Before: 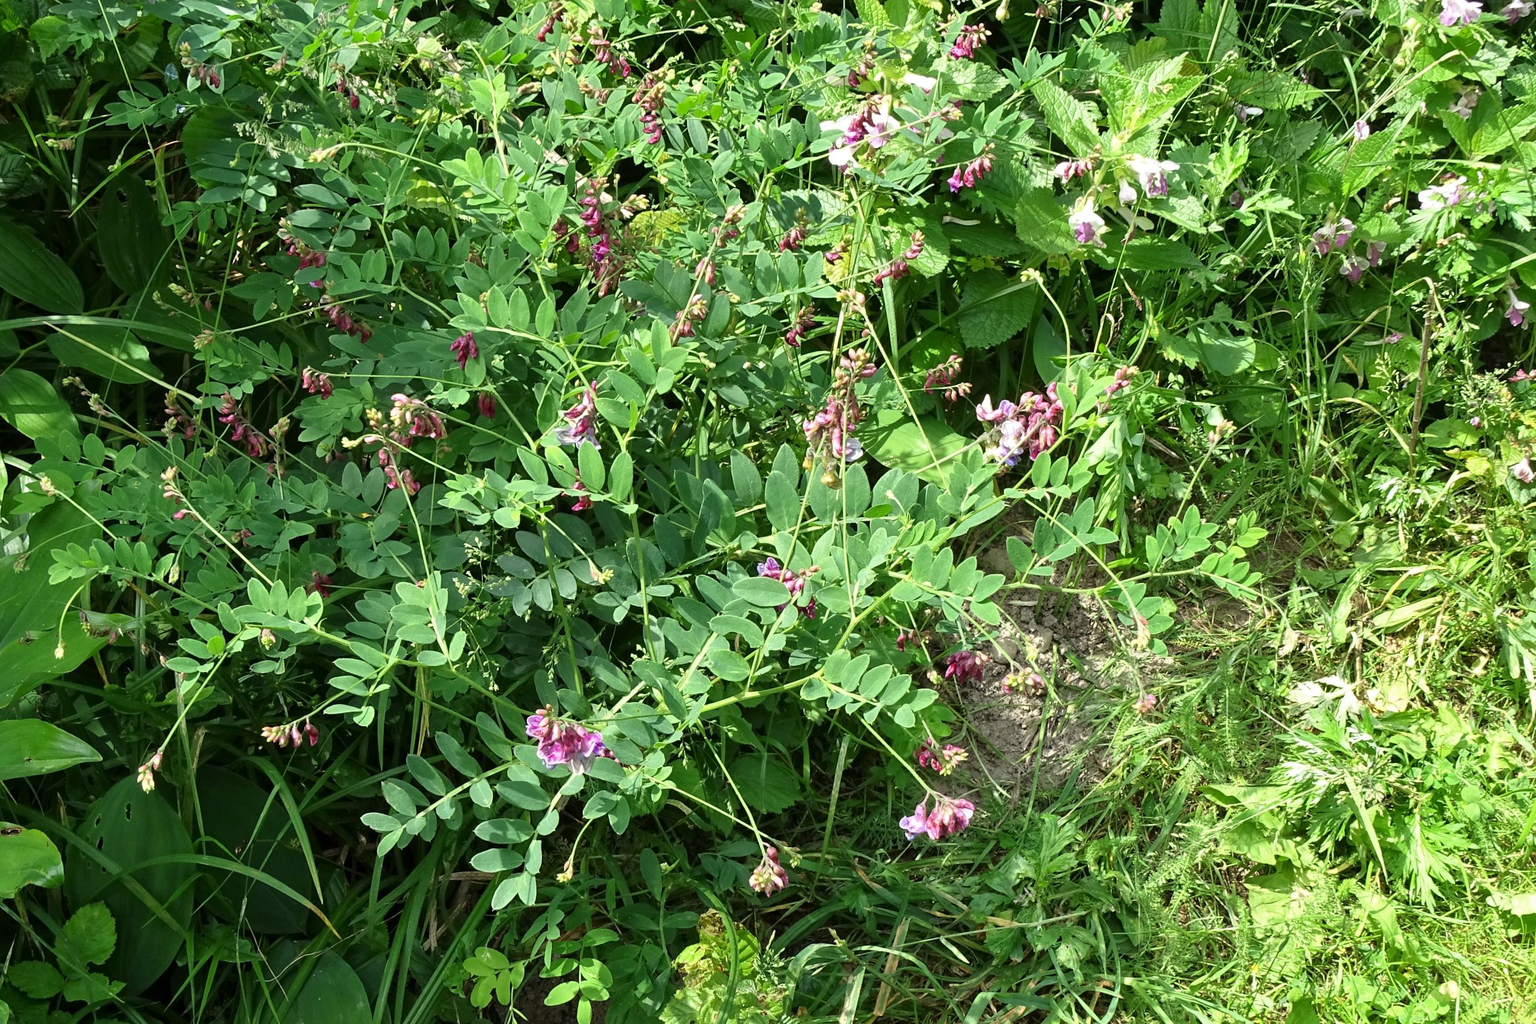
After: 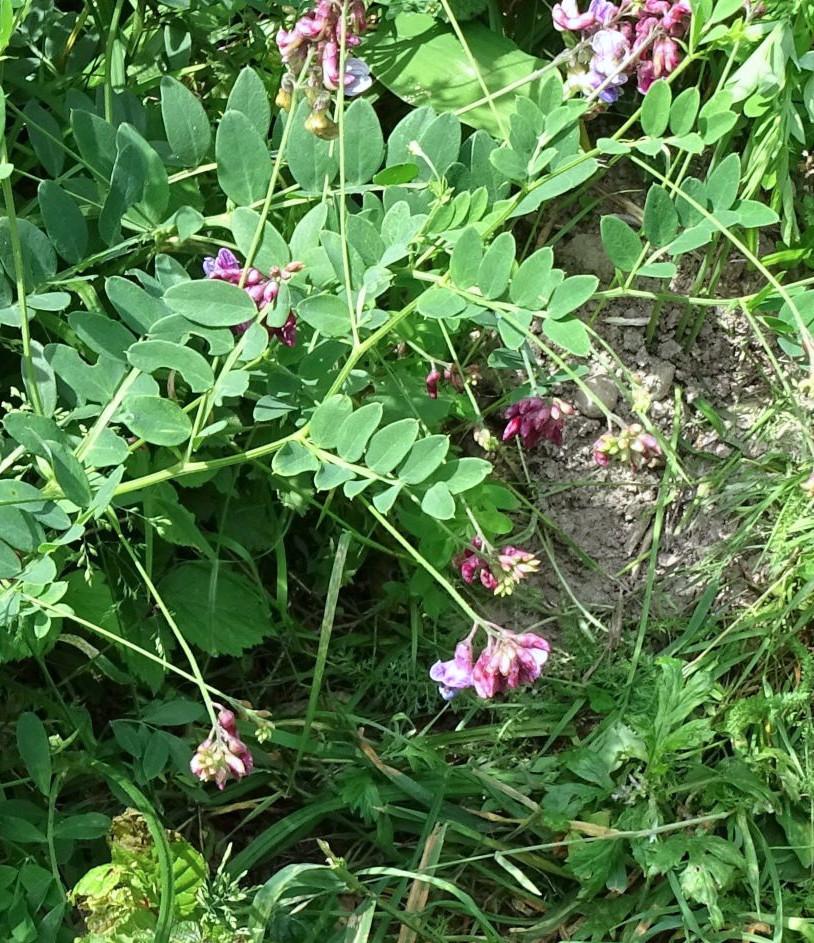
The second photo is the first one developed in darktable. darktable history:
color calibration: illuminant as shot in camera, x 0.358, y 0.373, temperature 4628.91 K
crop: left 41.021%, top 39.224%, right 25.715%, bottom 2.985%
